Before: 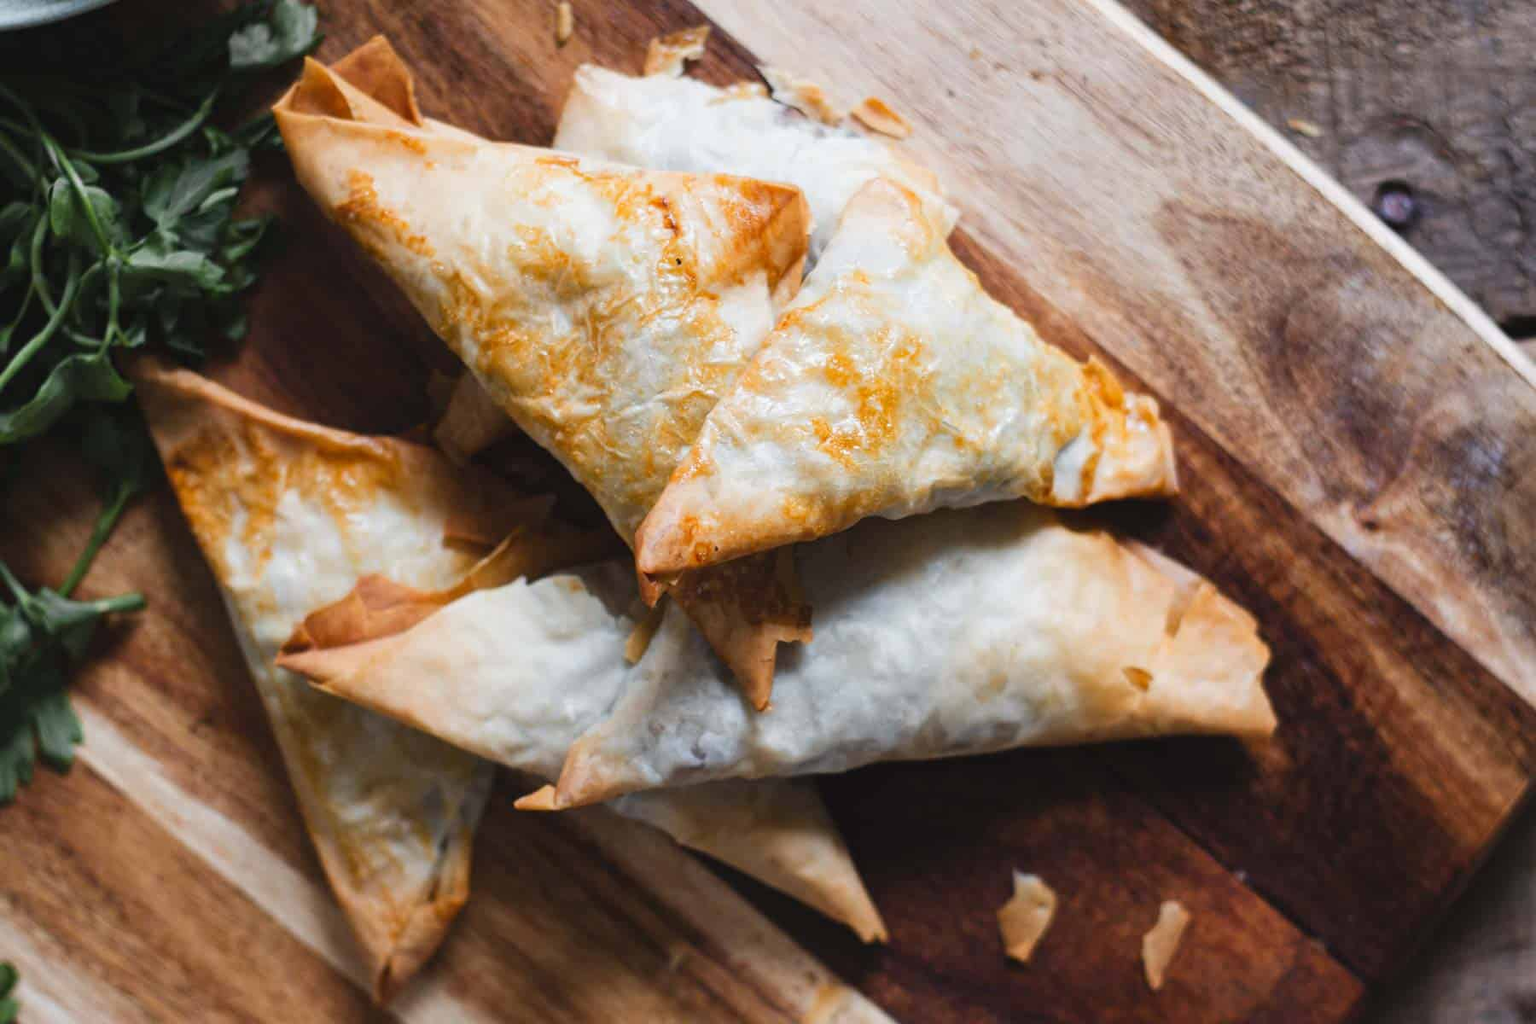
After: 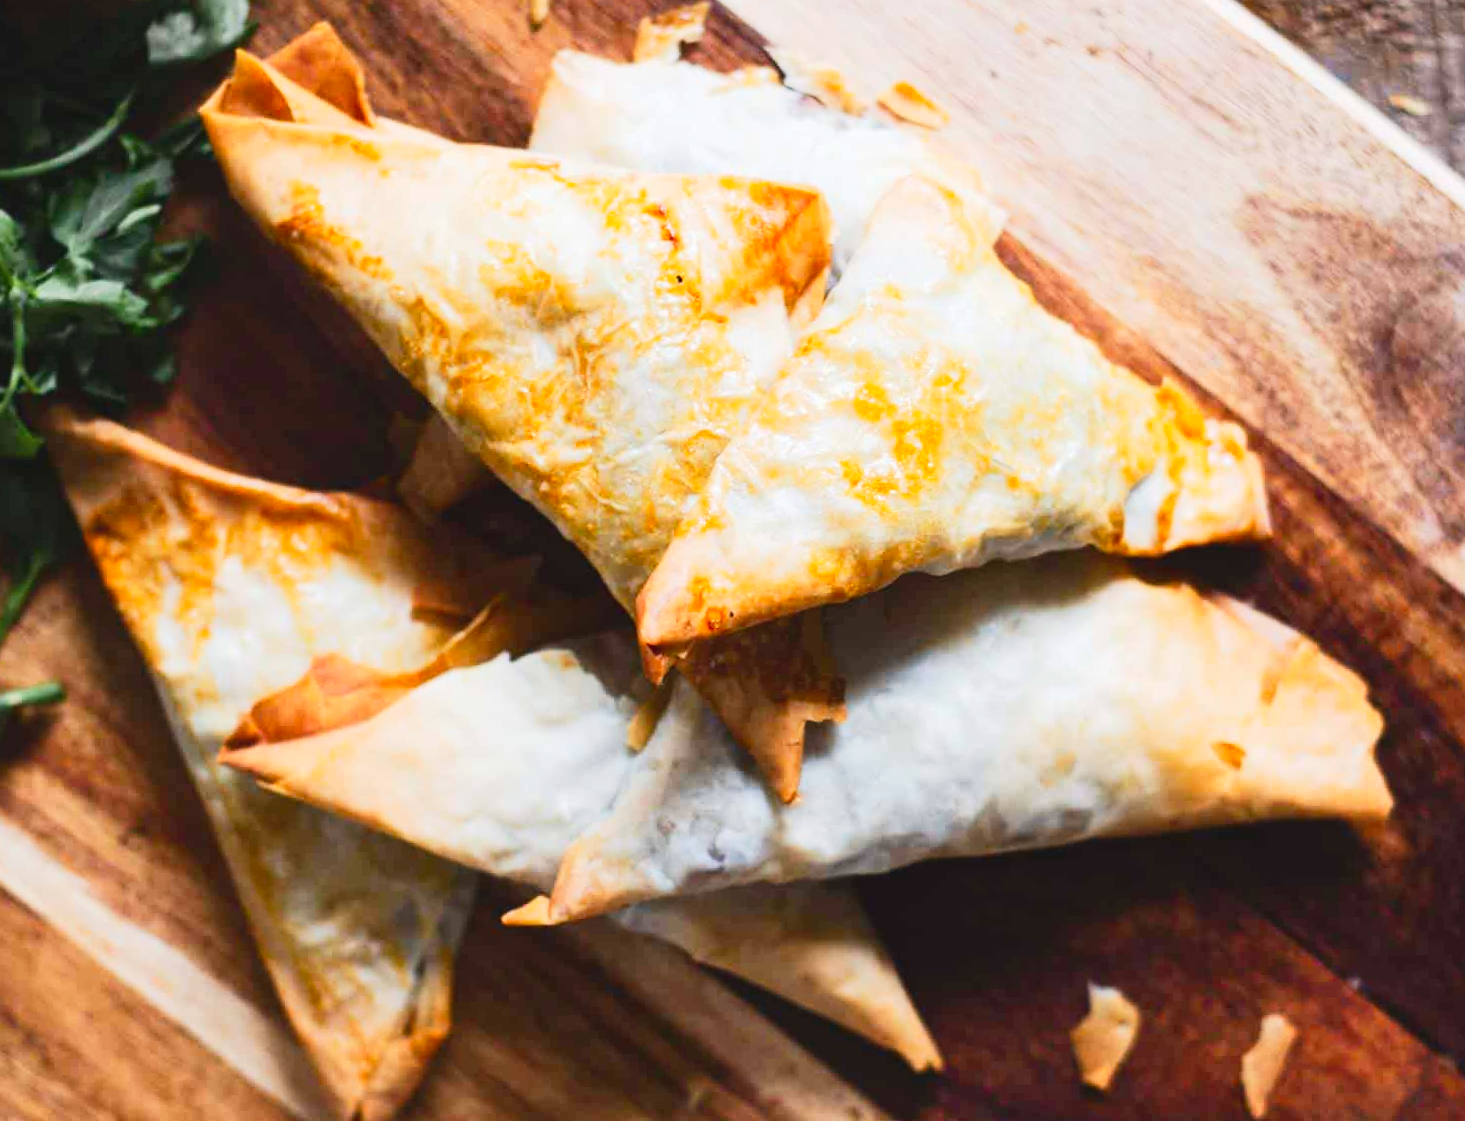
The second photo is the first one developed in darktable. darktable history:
exposure: exposure 0.745 EV, compensate exposure bias true, compensate highlight preservation false
crop and rotate: angle 1.34°, left 4.559%, top 0.875%, right 11.201%, bottom 2.434%
contrast brightness saturation: contrast 0.18, saturation 0.304
tone curve: curves: ch0 [(0, 0.036) (0.053, 0.068) (0.211, 0.217) (0.519, 0.513) (0.847, 0.82) (0.991, 0.914)]; ch1 [(0, 0) (0.276, 0.206) (0.412, 0.353) (0.482, 0.475) (0.495, 0.5) (0.509, 0.502) (0.563, 0.57) (0.667, 0.672) (0.788, 0.809) (1, 1)]; ch2 [(0, 0) (0.438, 0.456) (0.473, 0.47) (0.503, 0.503) (0.523, 0.528) (0.562, 0.571) (0.612, 0.61) (0.679, 0.72) (1, 1)], preserve colors none
